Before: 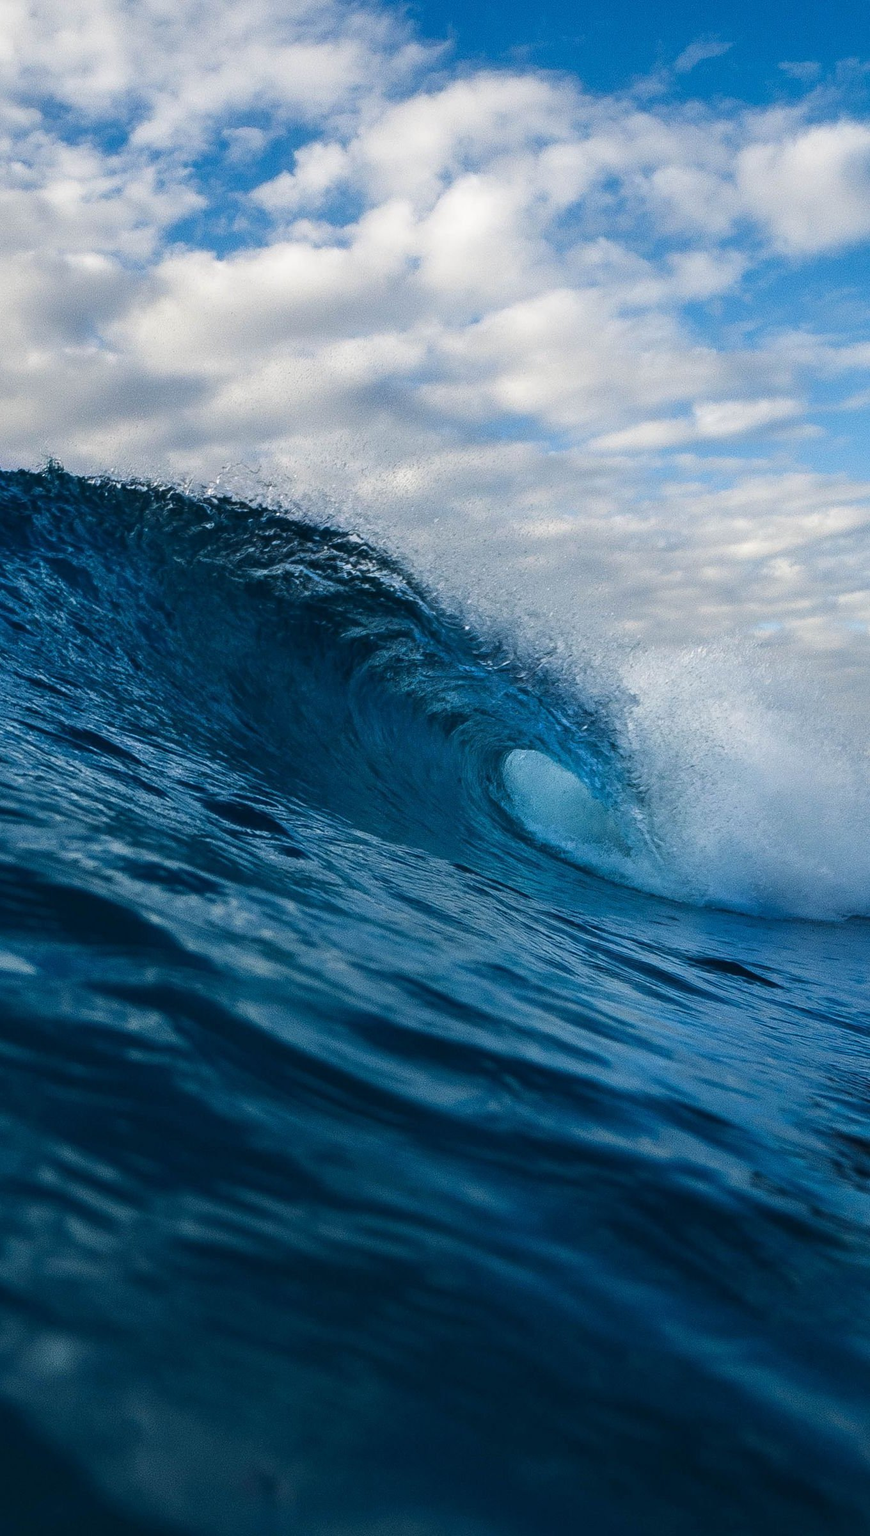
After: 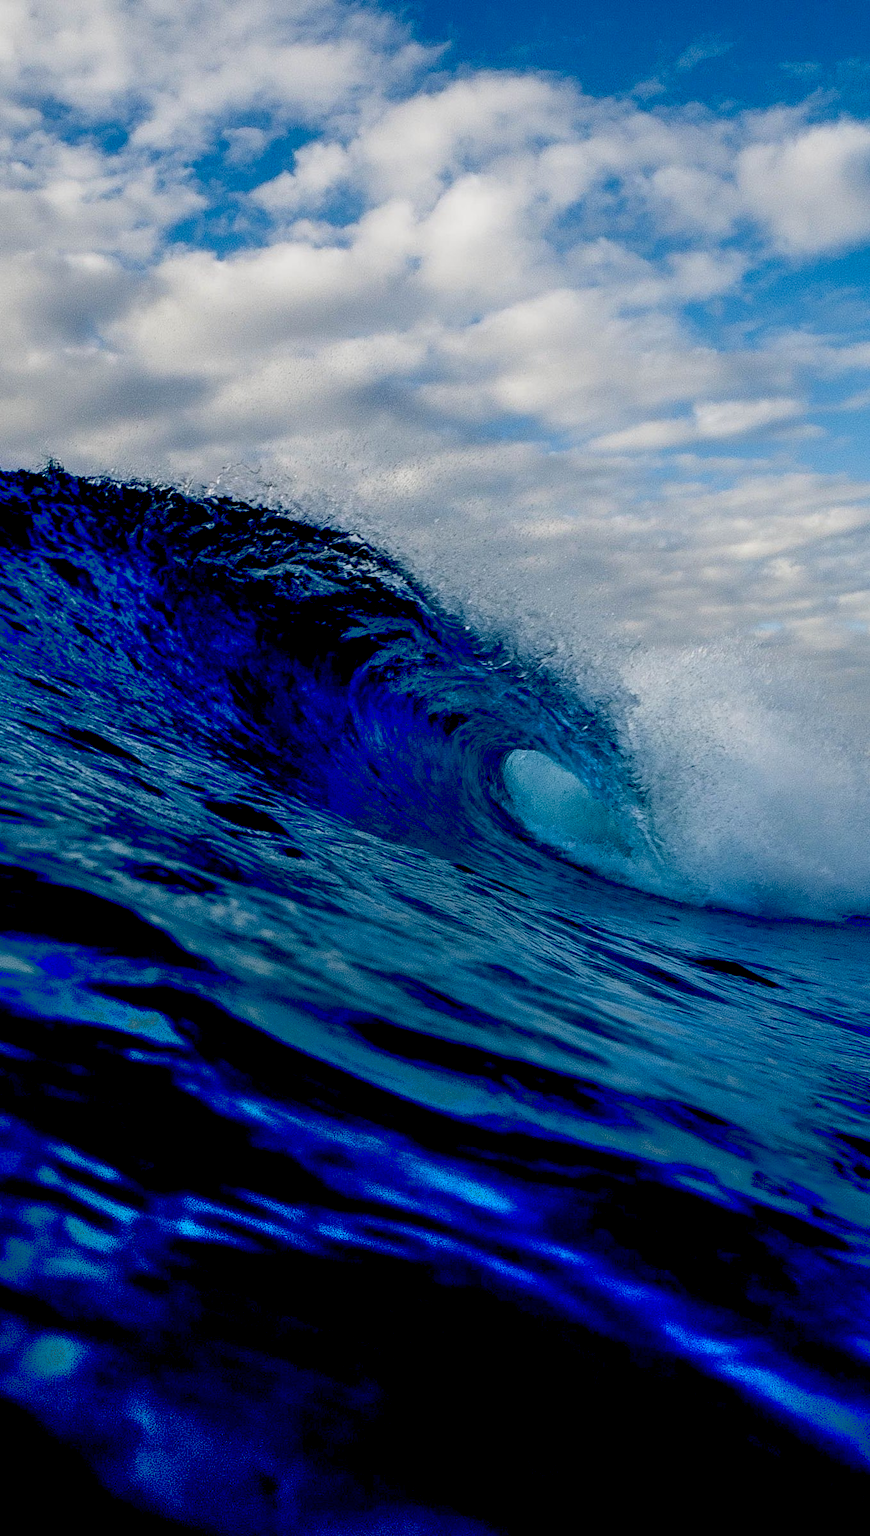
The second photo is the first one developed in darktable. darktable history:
exposure: black level correction 0.045, exposure -0.229 EV, compensate highlight preservation false
shadows and highlights: shadows 62.15, white point adjustment 0.355, highlights -33.97, compress 83.71%
